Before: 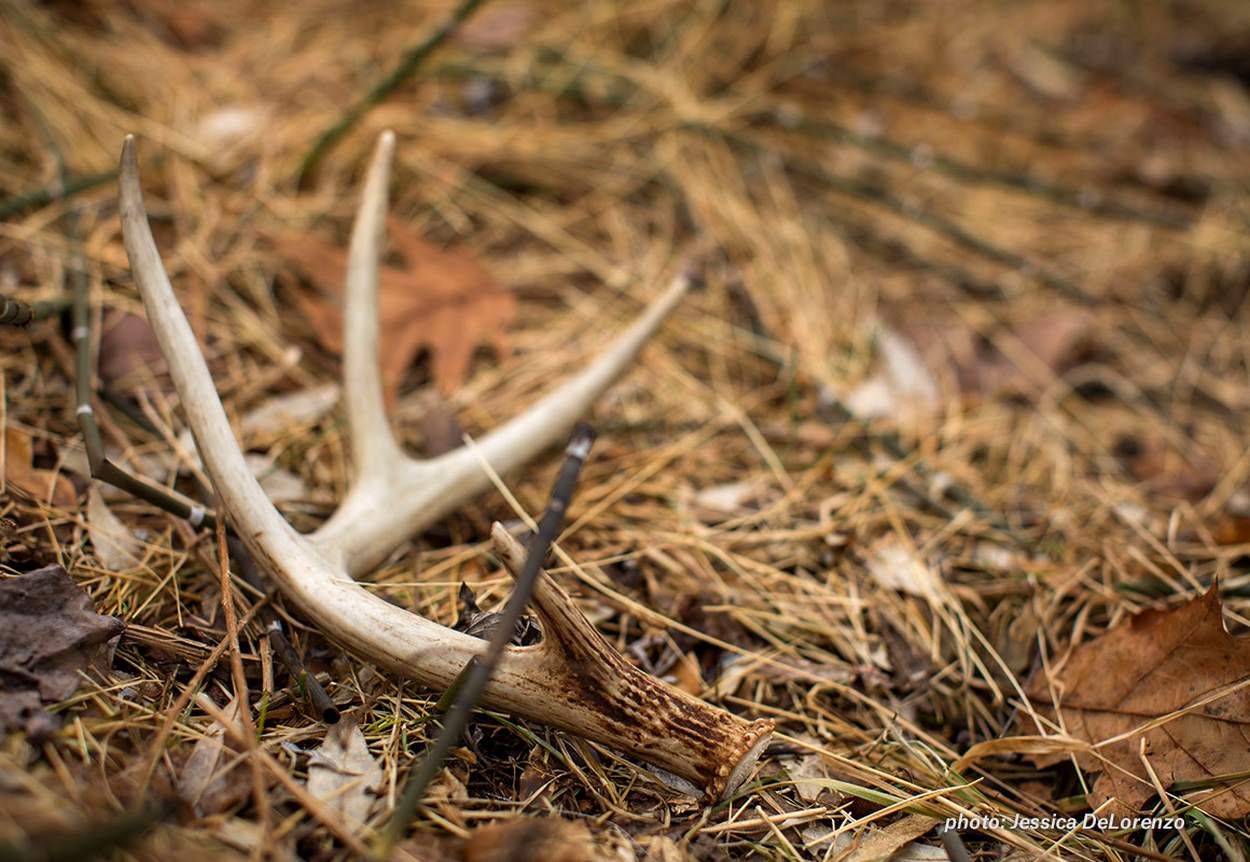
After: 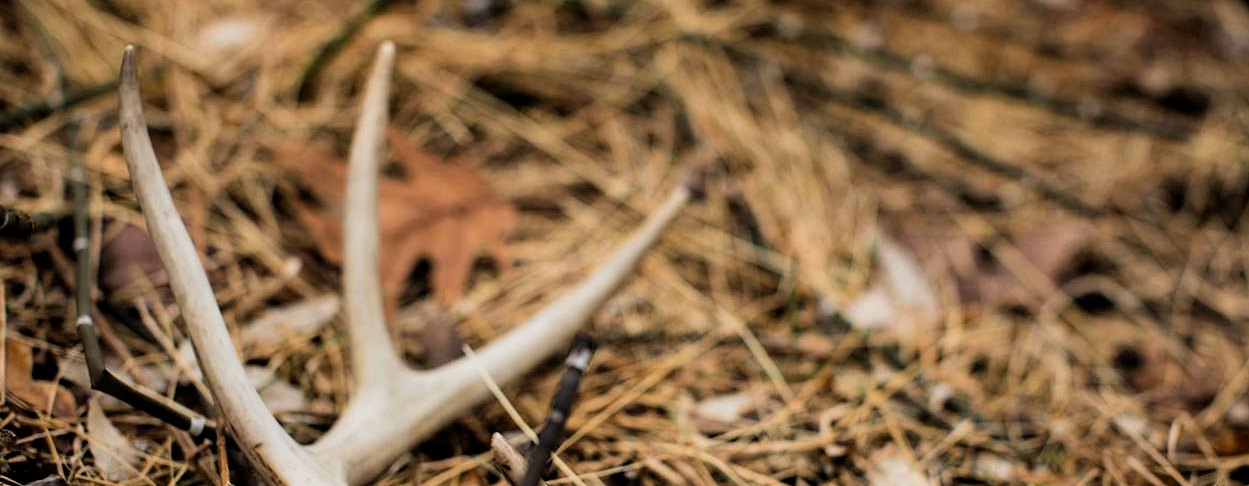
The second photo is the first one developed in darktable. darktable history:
crop and rotate: top 10.489%, bottom 33.048%
exposure: black level correction 0.001, exposure -0.124 EV, compensate highlight preservation false
filmic rgb: black relative exposure -5.02 EV, white relative exposure 3.52 EV, hardness 3.16, contrast 1.298, highlights saturation mix -48.8%
